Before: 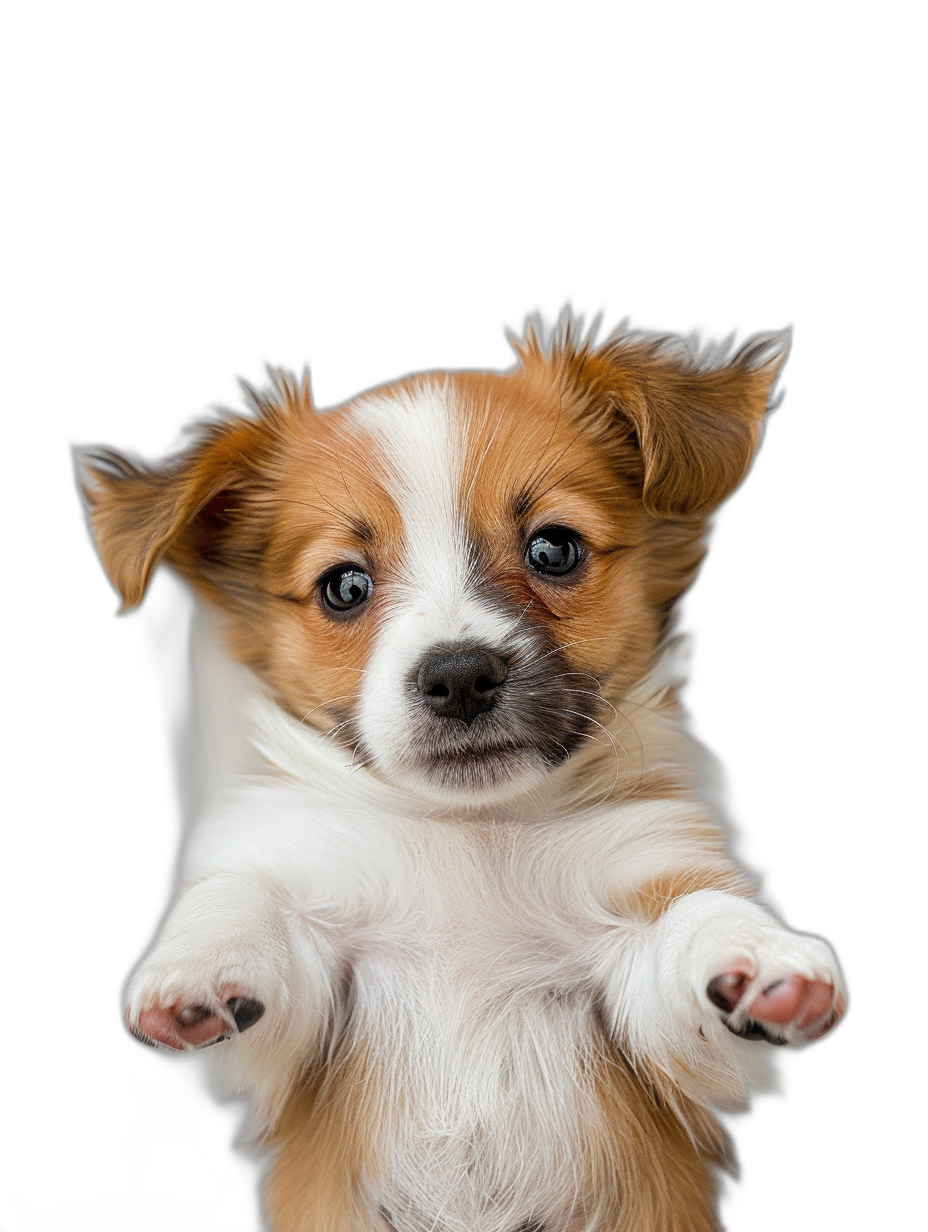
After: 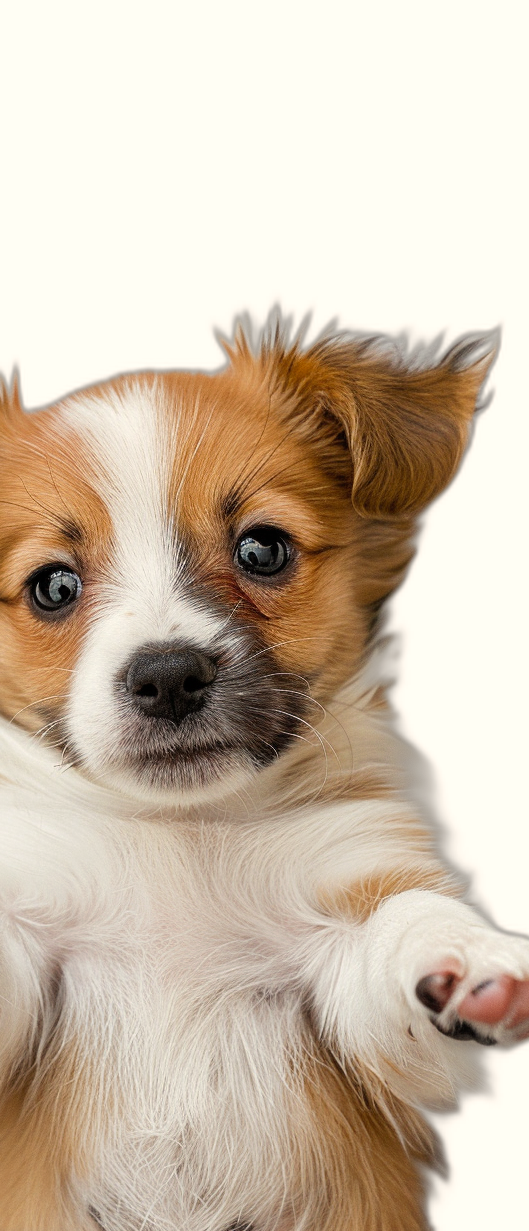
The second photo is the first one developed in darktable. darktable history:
crop: left 31.42%, top 0.004%, right 11.55%
color calibration: x 0.334, y 0.35, temperature 5390.65 K, saturation algorithm version 1 (2020)
